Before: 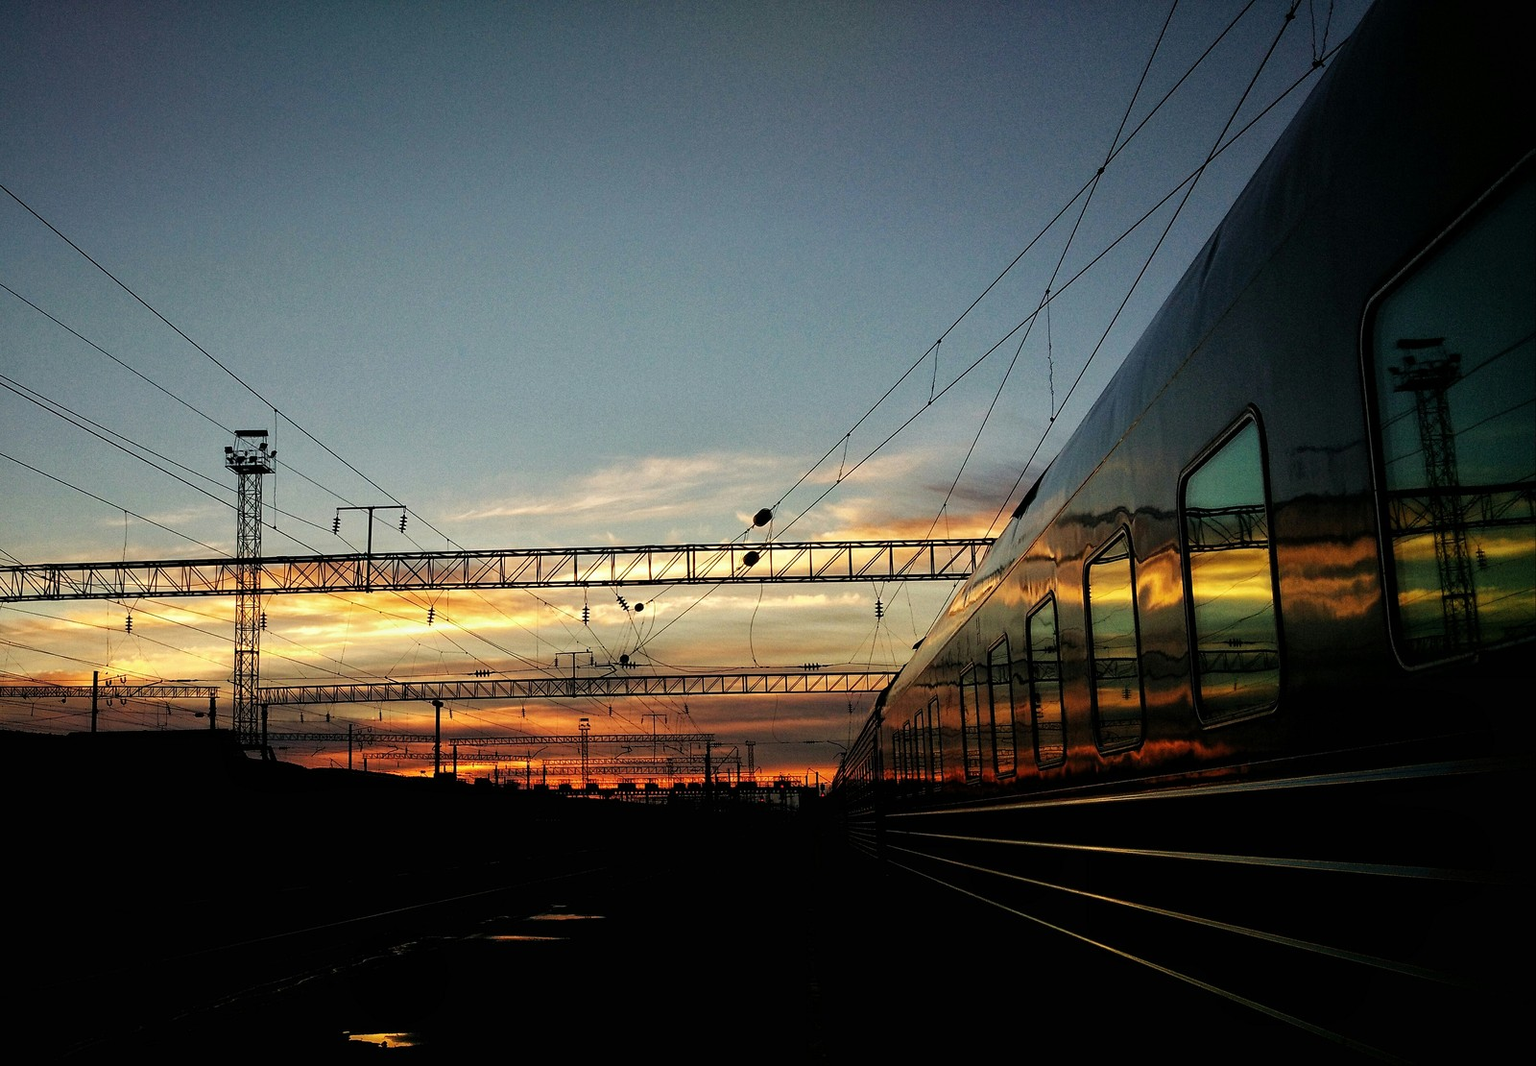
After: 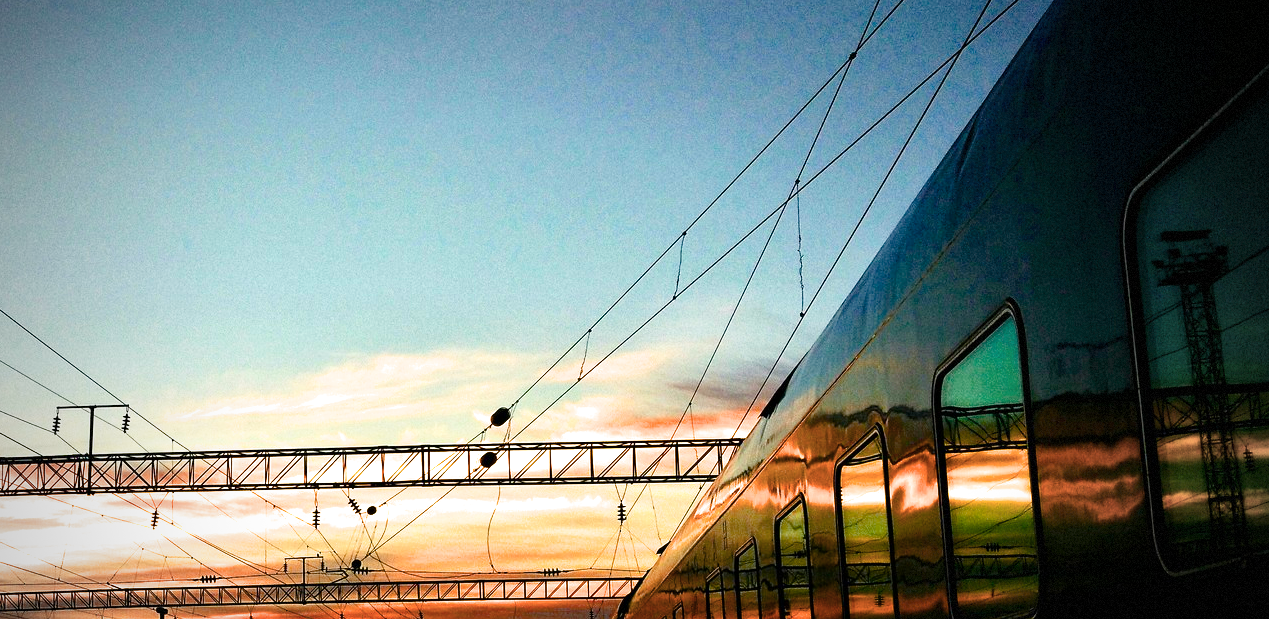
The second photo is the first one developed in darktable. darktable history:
color zones: curves: ch1 [(0, 0.455) (0.063, 0.455) (0.286, 0.495) (0.429, 0.5) (0.571, 0.5) (0.714, 0.5) (0.857, 0.5) (1, 0.455)]; ch2 [(0, 0.532) (0.063, 0.521) (0.233, 0.447) (0.429, 0.489) (0.571, 0.5) (0.714, 0.5) (0.857, 0.5) (1, 0.532)]
vignetting: fall-off start 72.02%, fall-off radius 108.16%, width/height ratio 0.733, dithering 8-bit output
exposure: exposure 1.092 EV, compensate exposure bias true, compensate highlight preservation false
crop: left 18.394%, top 11.078%, right 2.235%, bottom 33.137%
filmic rgb: black relative exposure -16 EV, white relative exposure 2.93 EV, threshold 2.95 EV, hardness 9.97, enable highlight reconstruction true
color balance rgb: power › hue 209.51°, highlights gain › luminance 6.32%, highlights gain › chroma 1.271%, highlights gain › hue 92.87°, linear chroma grading › shadows 10.213%, linear chroma grading › highlights 10.549%, linear chroma grading › global chroma 15.374%, linear chroma grading › mid-tones 14.82%, perceptual saturation grading › global saturation 27.612%, perceptual saturation grading › highlights -25.276%, perceptual saturation grading › shadows 24.787%, global vibrance 6.808%, saturation formula JzAzBz (2021)
